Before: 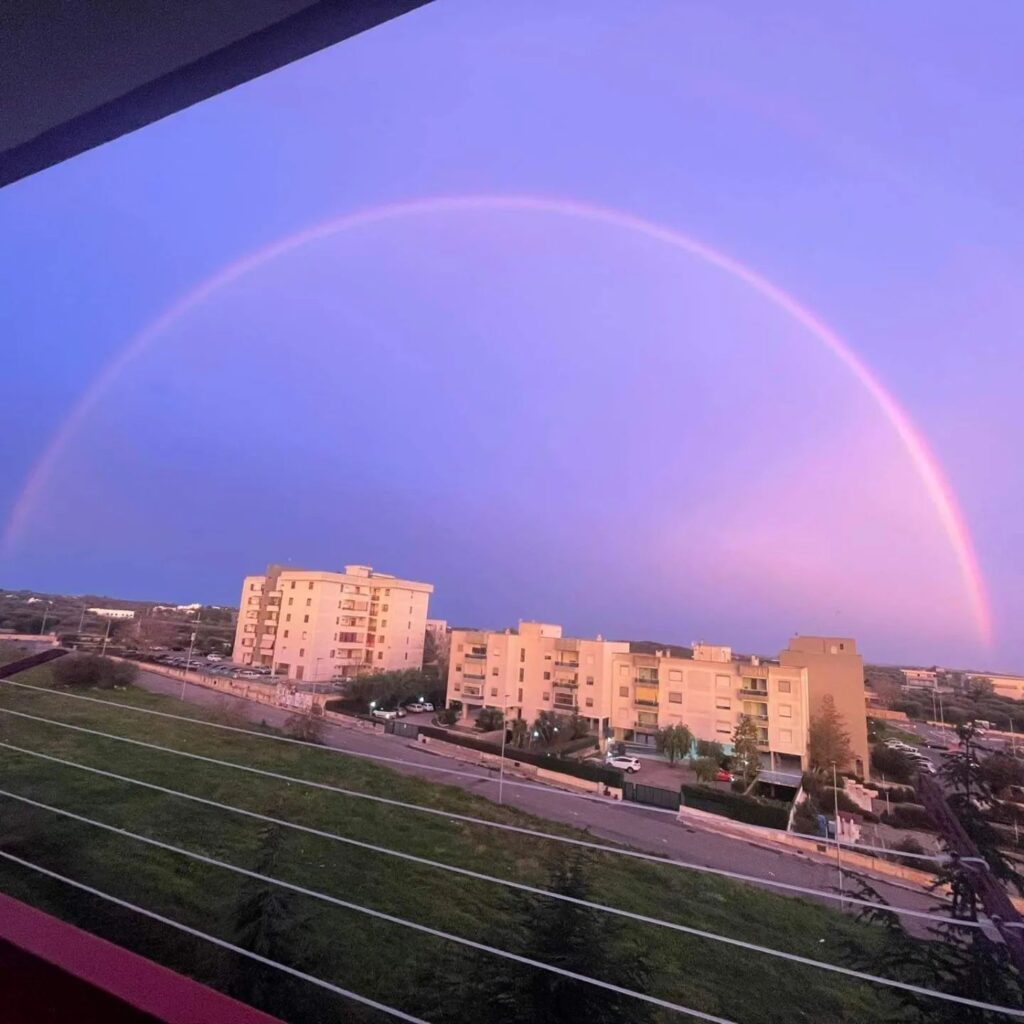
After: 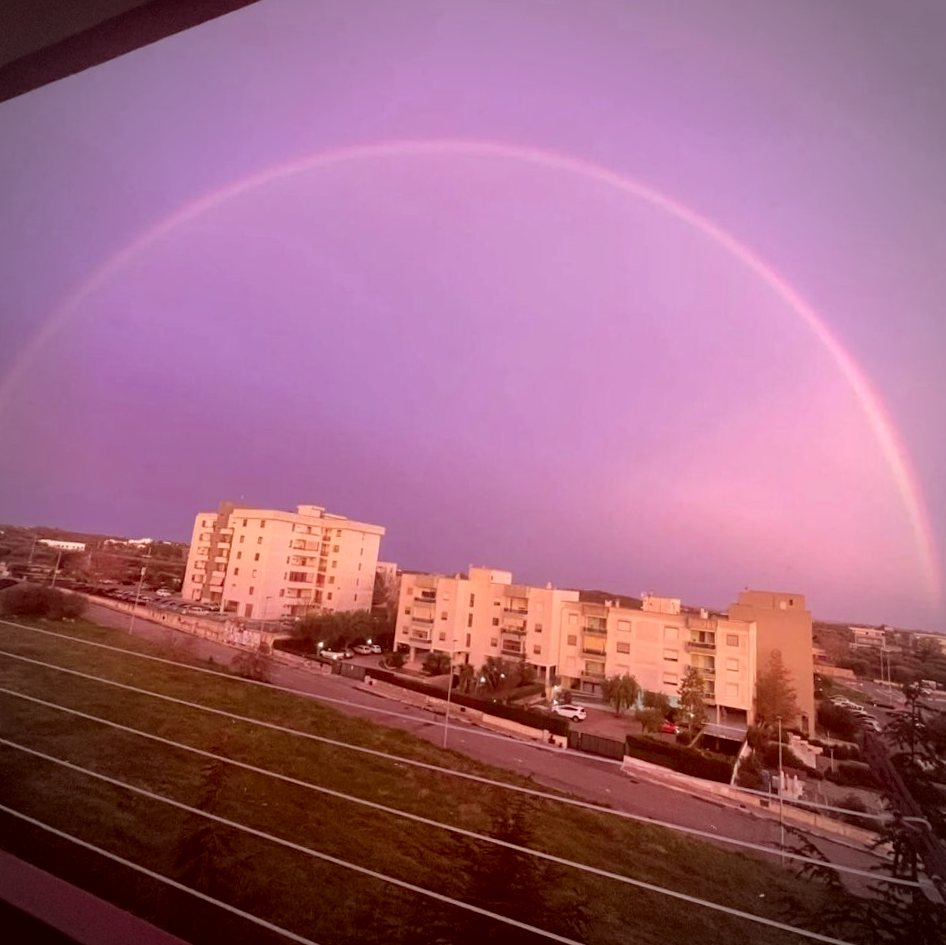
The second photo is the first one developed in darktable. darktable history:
crop and rotate: angle -1.87°, left 3.13%, top 3.995%, right 1.477%, bottom 0.748%
color correction: highlights a* 9.22, highlights b* 8.6, shadows a* 39.91, shadows b* 39.86, saturation 0.768
vignetting: on, module defaults
